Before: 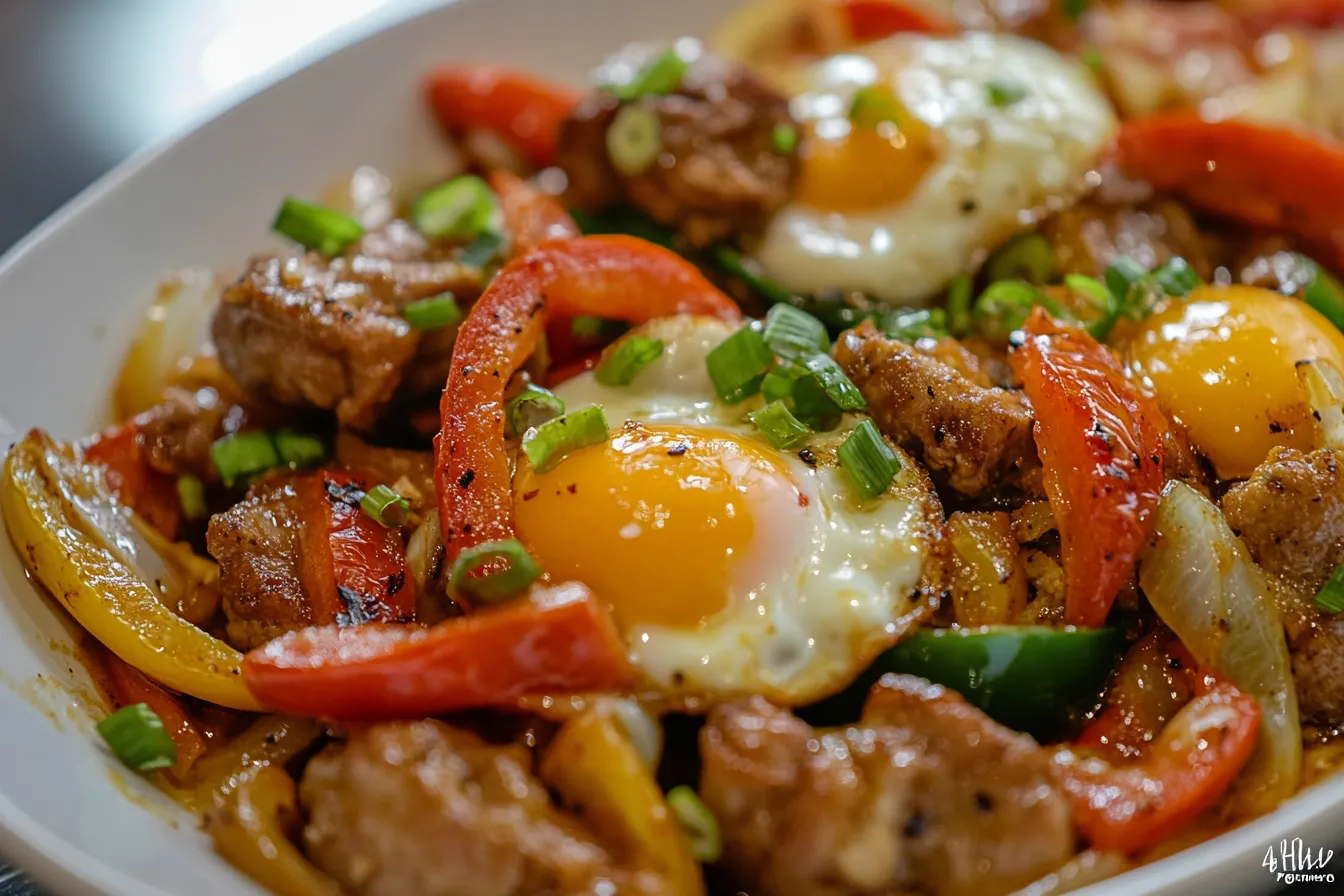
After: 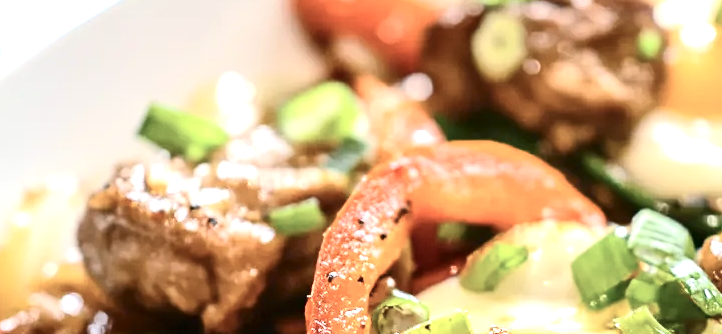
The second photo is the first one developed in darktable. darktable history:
exposure: black level correction 0, exposure 1.634 EV, compensate highlight preservation false
local contrast: mode bilateral grid, contrast 100, coarseness 99, detail 89%, midtone range 0.2
crop: left 10.067%, top 10.583%, right 36.143%, bottom 52.06%
contrast brightness saturation: contrast 0.25, saturation -0.319
